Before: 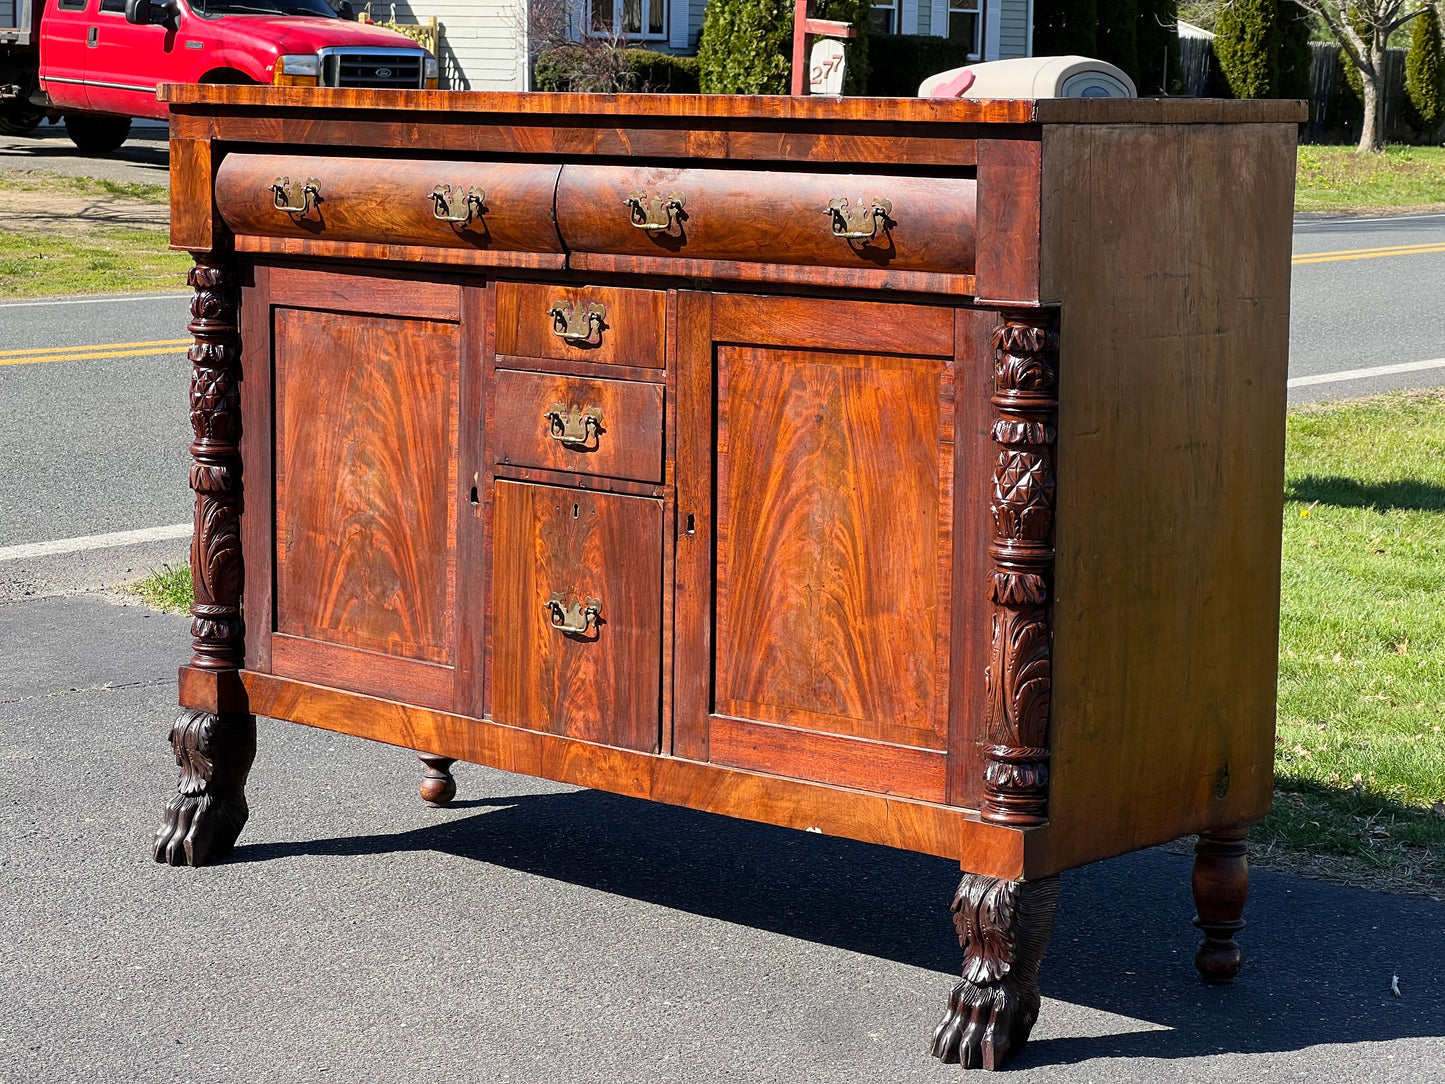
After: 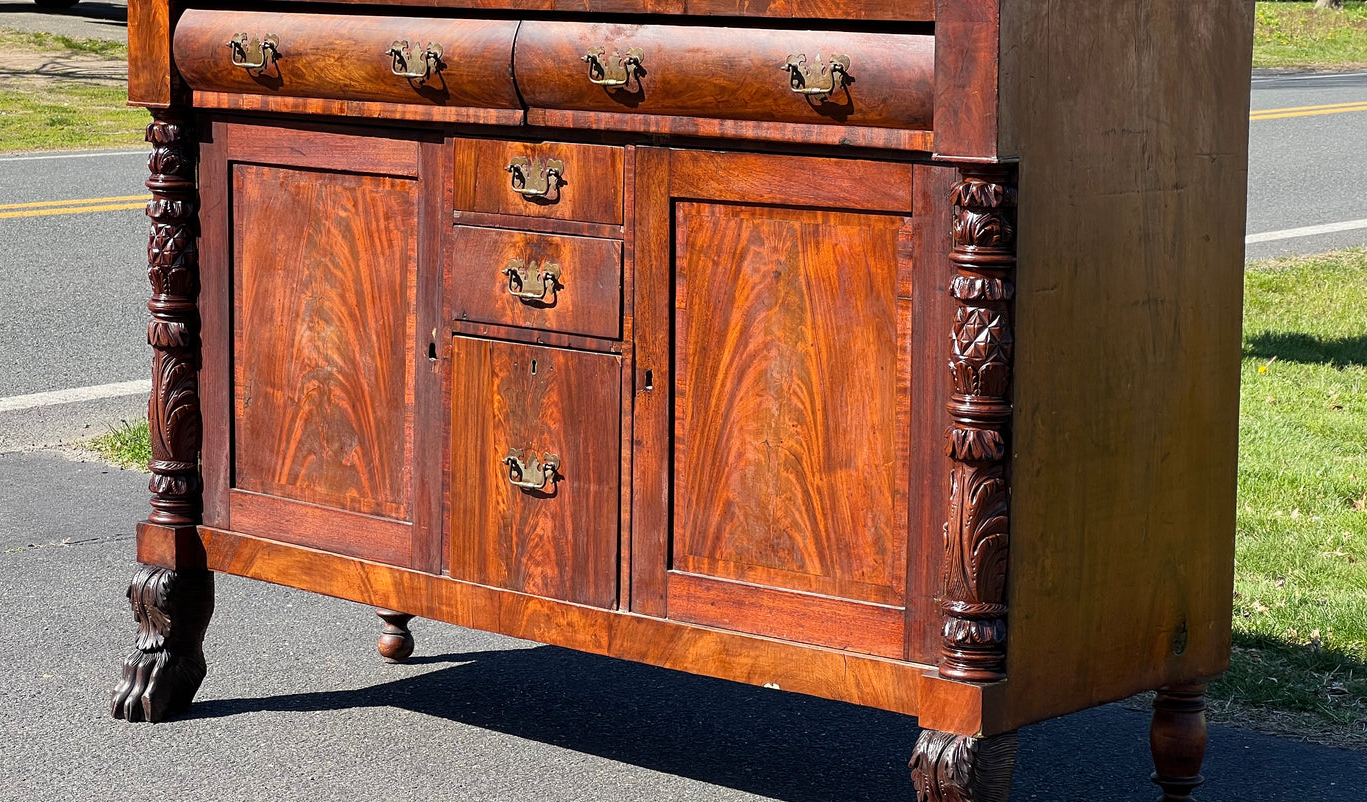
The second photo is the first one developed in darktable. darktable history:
crop and rotate: left 2.943%, top 13.367%, right 2.437%, bottom 12.587%
